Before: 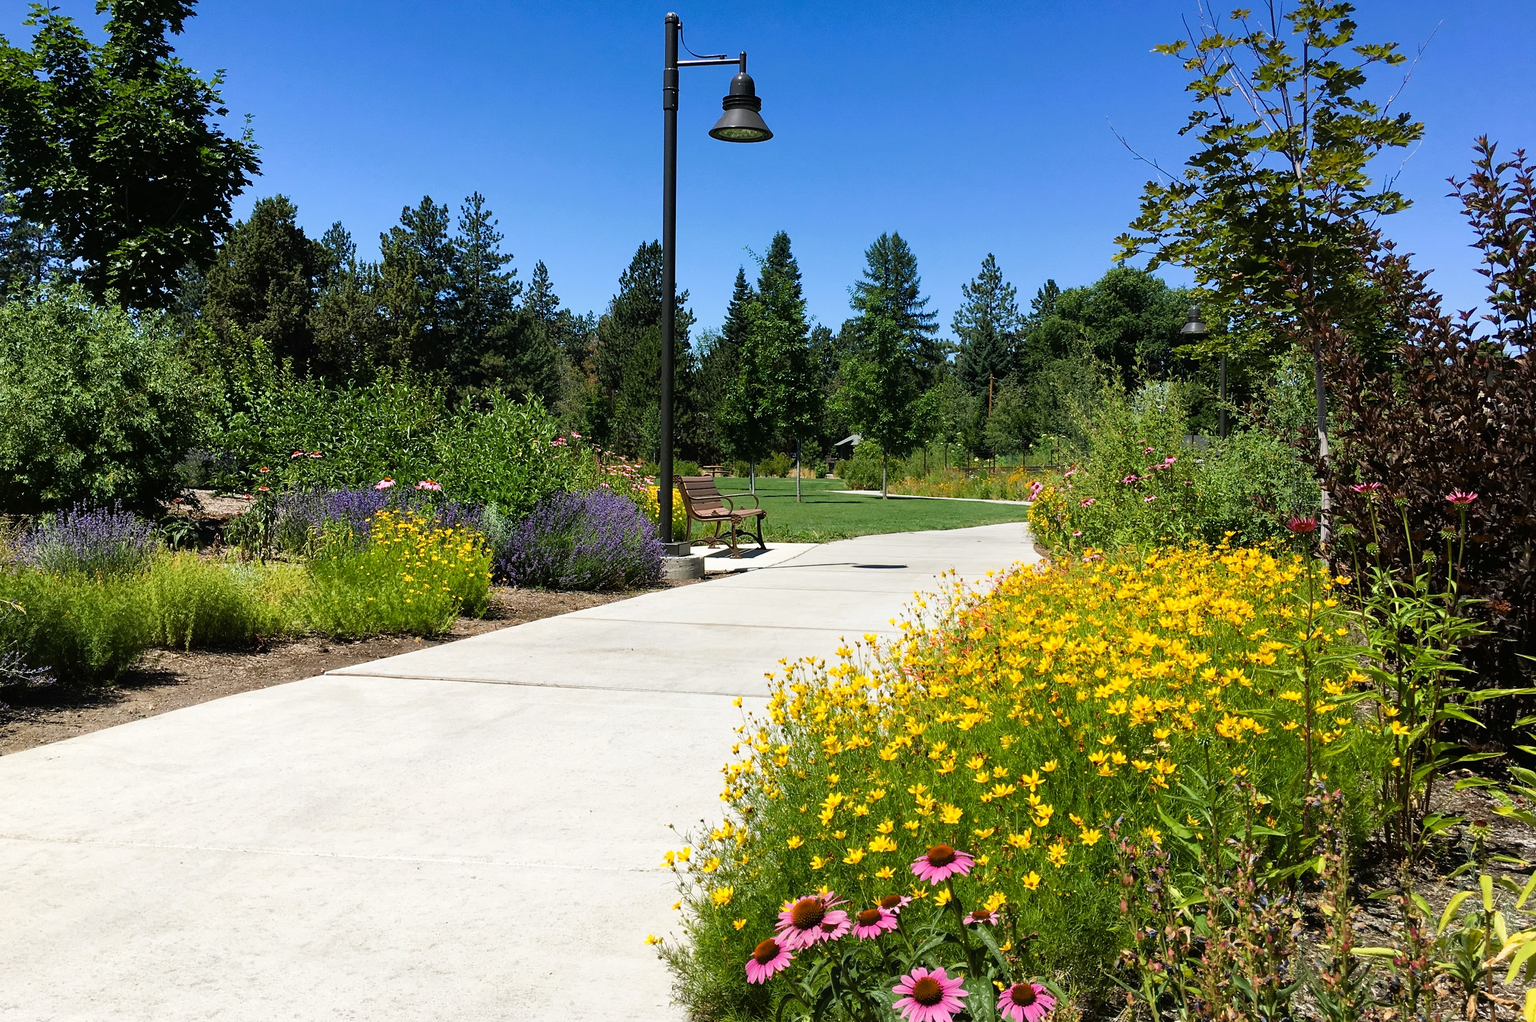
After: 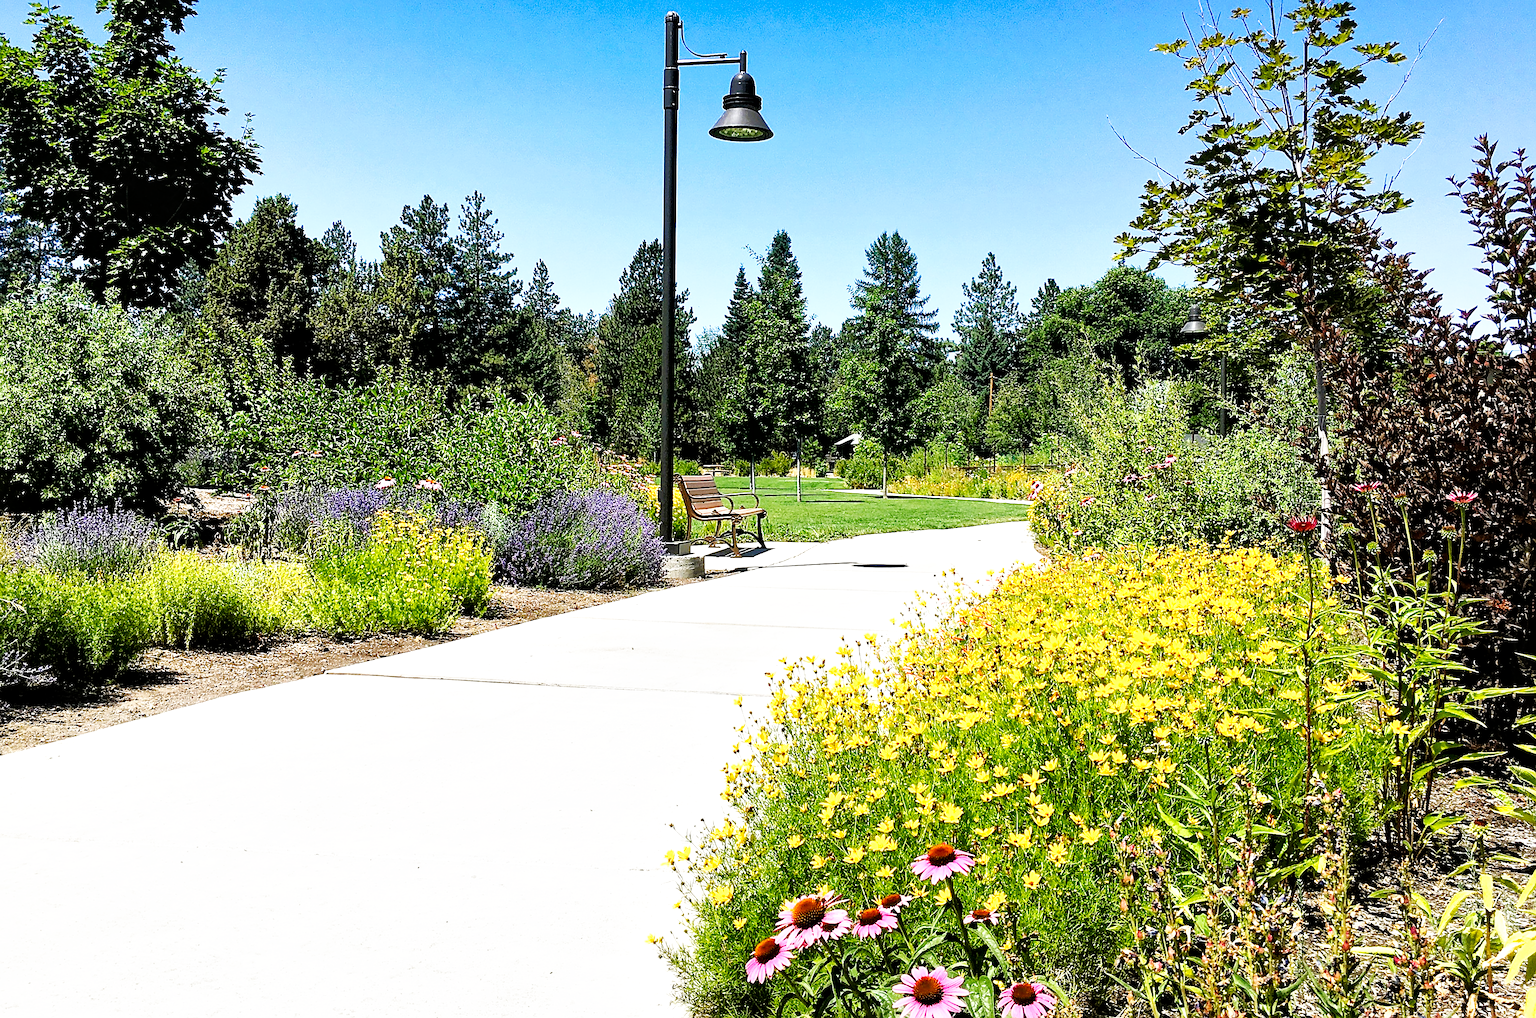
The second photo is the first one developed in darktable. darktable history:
crop: top 0.147%, bottom 0.198%
base curve: curves: ch0 [(0, 0) (0.007, 0.004) (0.027, 0.03) (0.046, 0.07) (0.207, 0.54) (0.442, 0.872) (0.673, 0.972) (1, 1)], preserve colors none
local contrast: mode bilateral grid, contrast 25, coarseness 59, detail 151%, midtone range 0.2
sharpen: radius 2.536, amount 0.629
